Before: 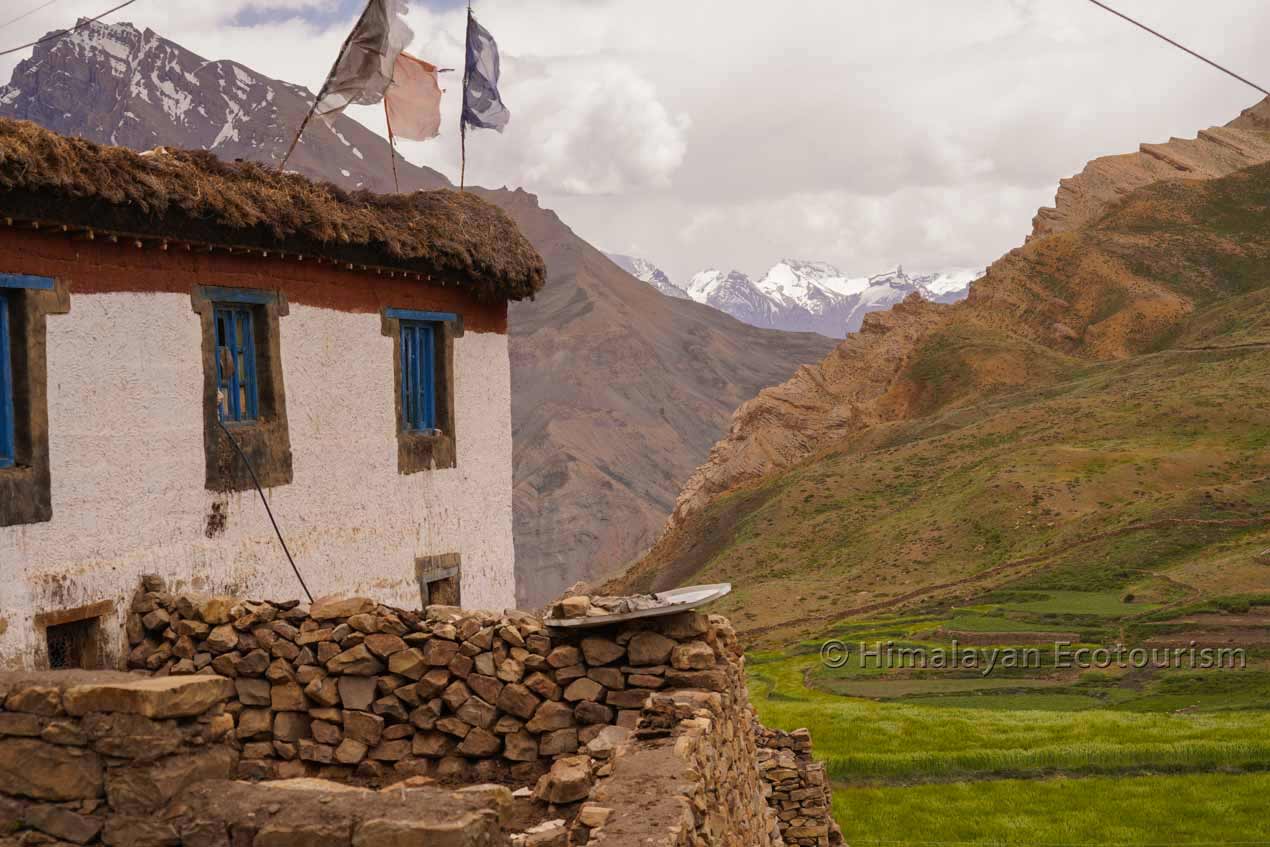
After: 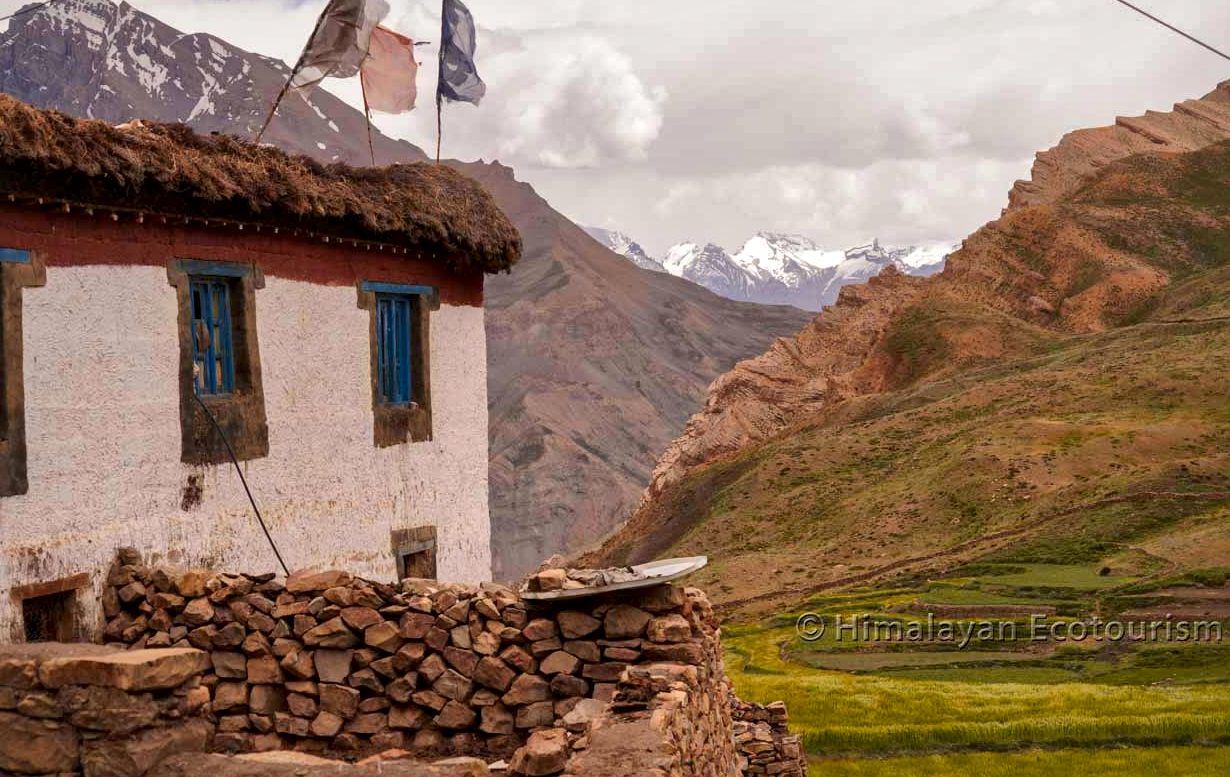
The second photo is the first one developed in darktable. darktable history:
color zones: curves: ch1 [(0.239, 0.552) (0.75, 0.5)]; ch2 [(0.25, 0.462) (0.749, 0.457)], mix 25.94%
local contrast: mode bilateral grid, contrast 20, coarseness 50, detail 159%, midtone range 0.2
crop: left 1.964%, top 3.251%, right 1.122%, bottom 4.933%
